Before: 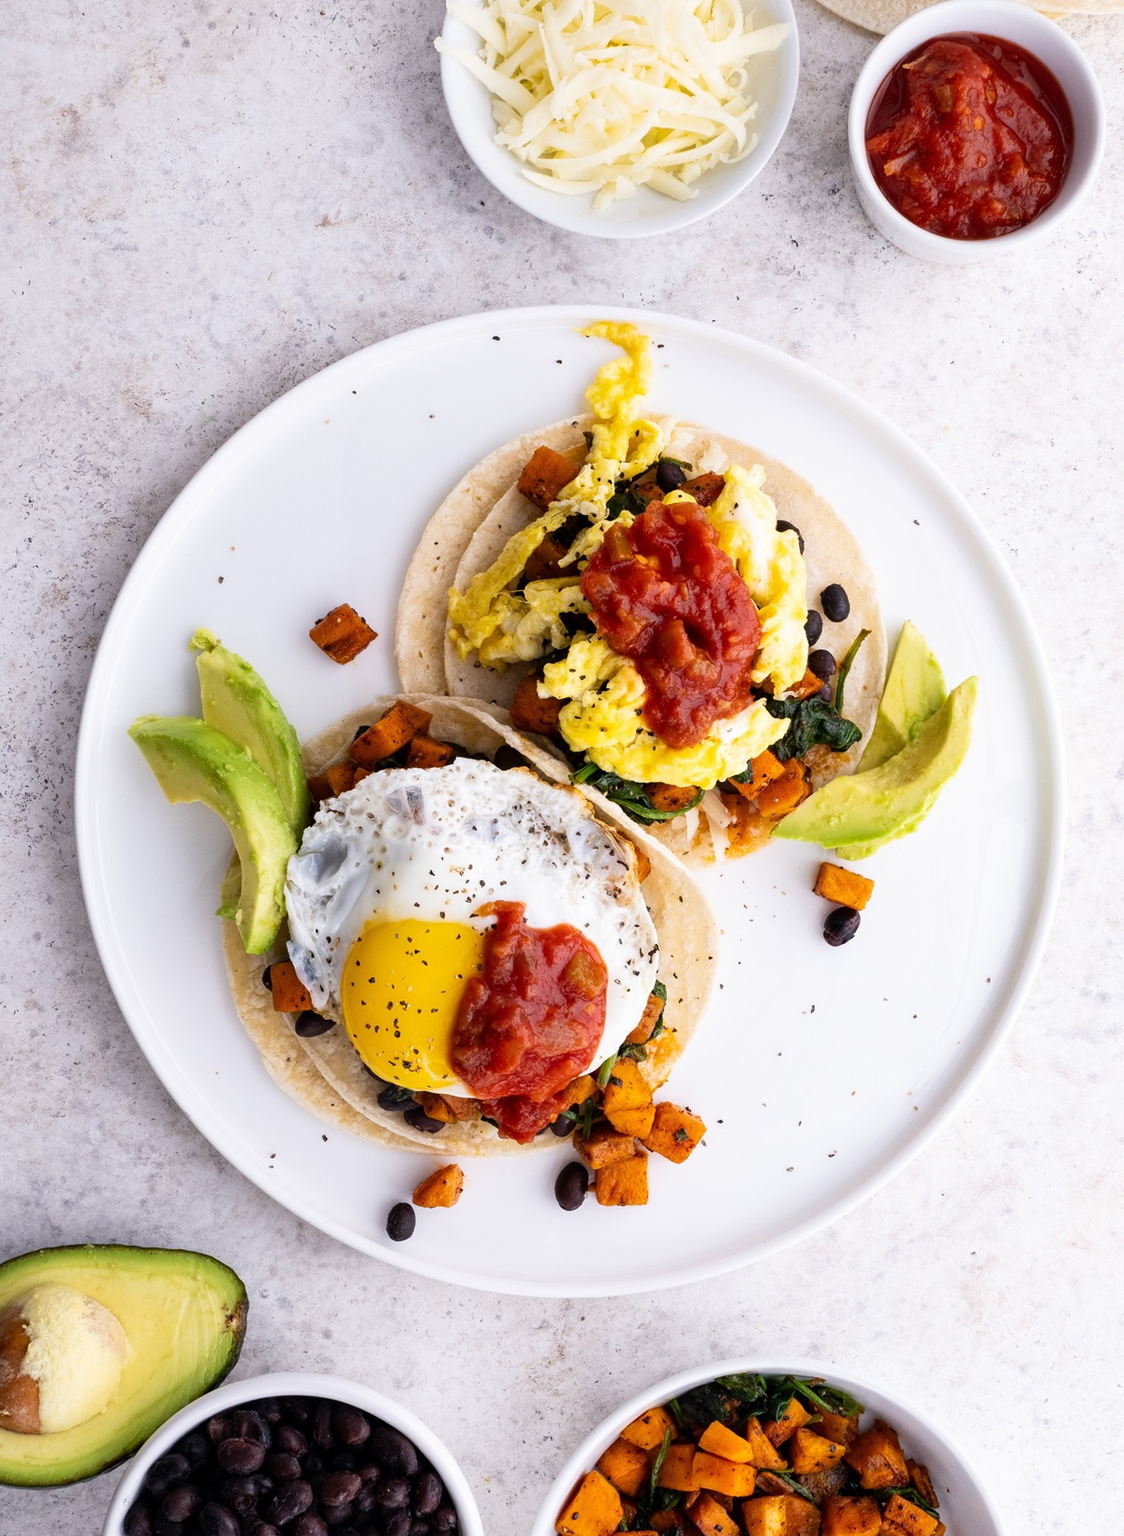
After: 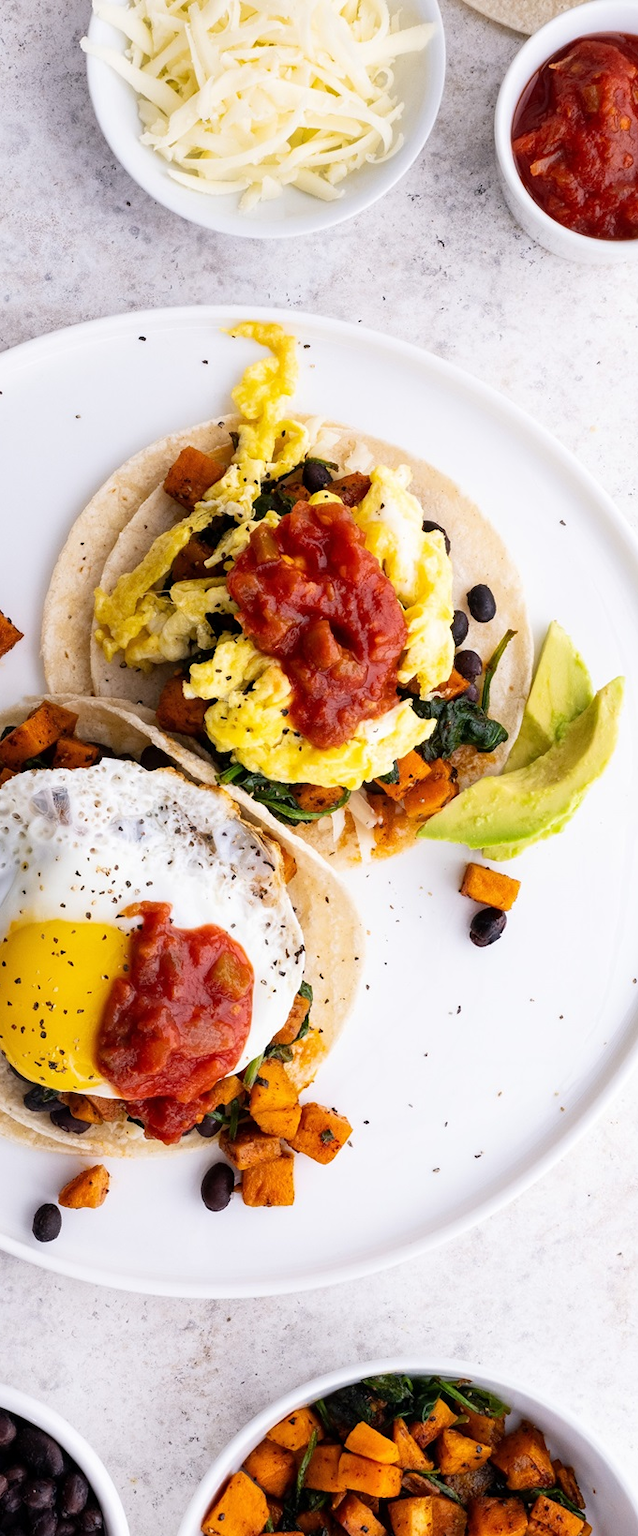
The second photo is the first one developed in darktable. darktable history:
crop: left 31.529%, top 0.007%, right 11.64%
